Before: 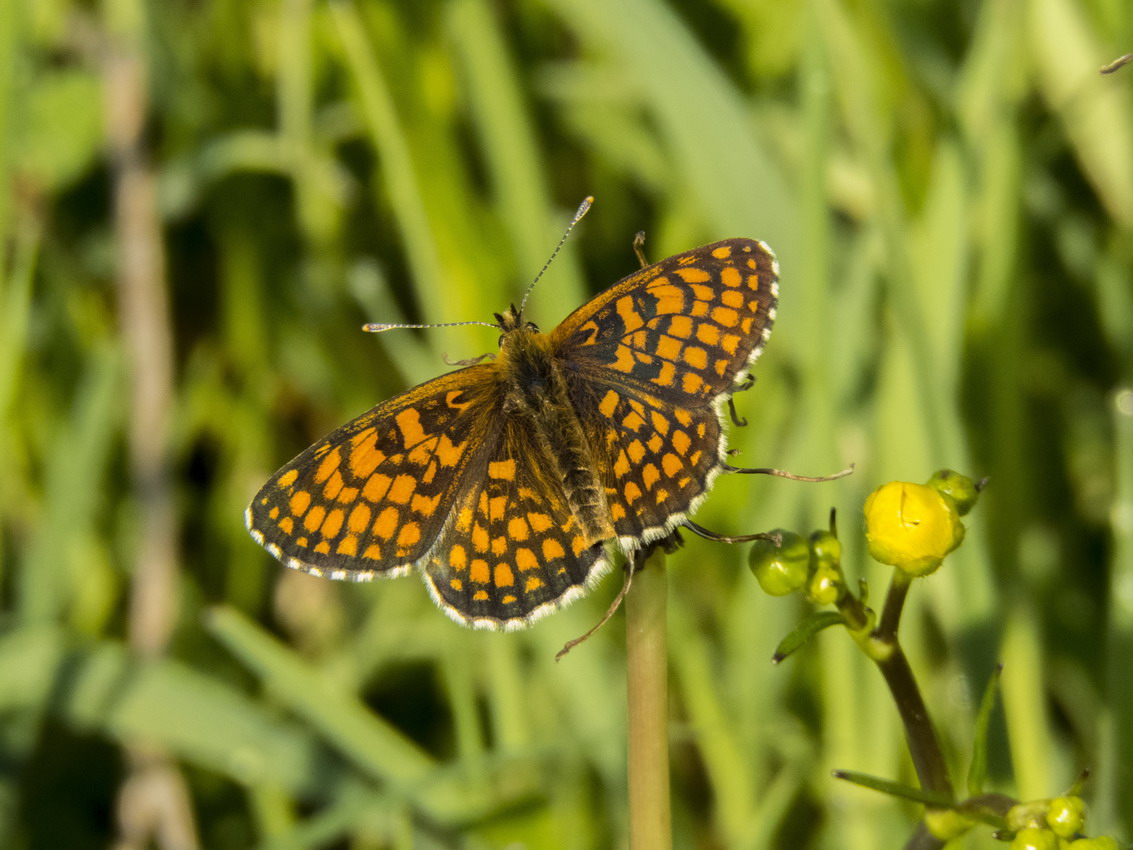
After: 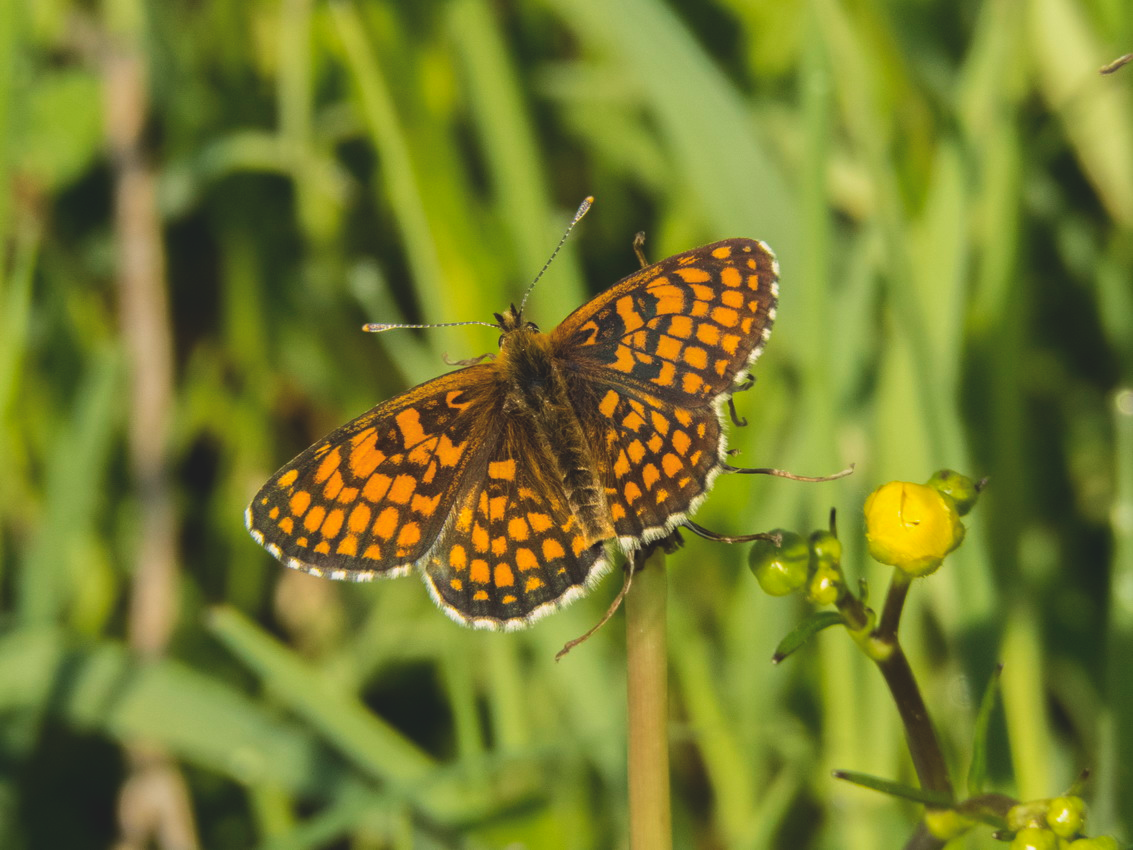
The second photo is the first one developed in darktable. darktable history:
exposure: black level correction -0.015, exposure -0.133 EV, compensate highlight preservation false
